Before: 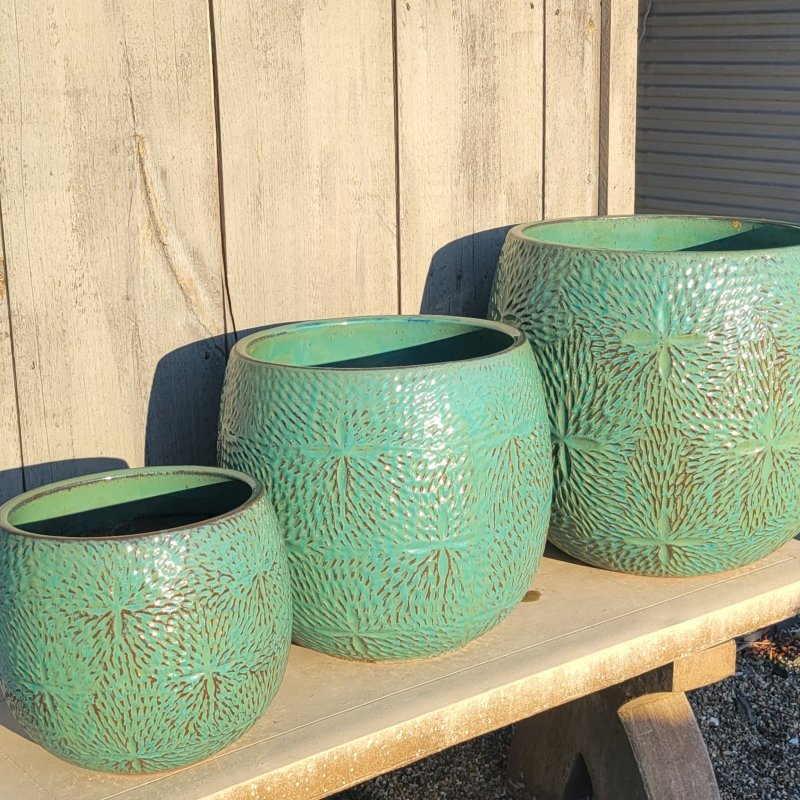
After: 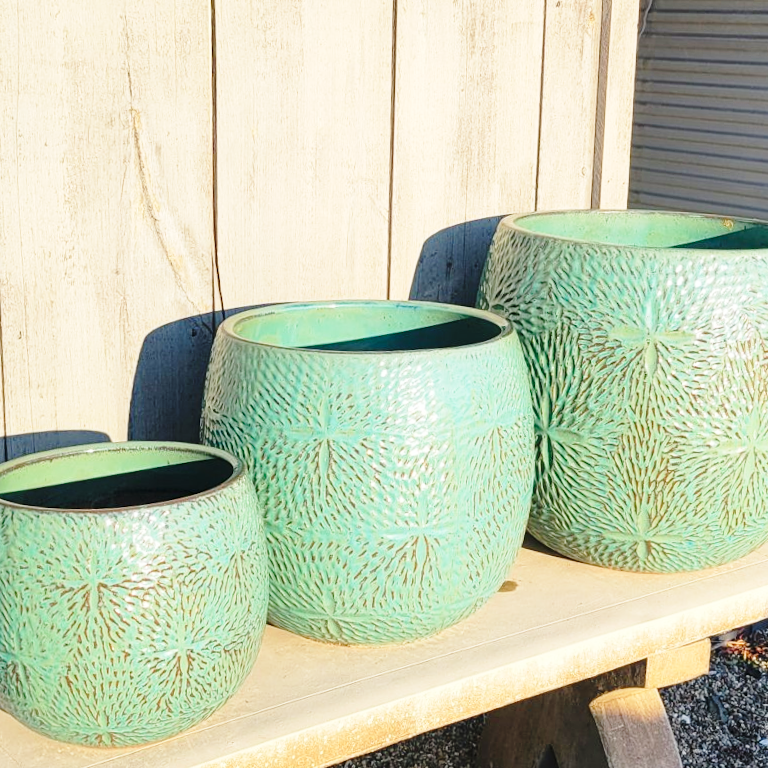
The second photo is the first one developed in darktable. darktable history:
contrast equalizer: y [[0.5, 0.5, 0.472, 0.5, 0.5, 0.5], [0.5 ×6], [0.5 ×6], [0 ×6], [0 ×6]]
crop and rotate: angle -2.38°
base curve: curves: ch0 [(0, 0) (0.028, 0.03) (0.121, 0.232) (0.46, 0.748) (0.859, 0.968) (1, 1)], preserve colors none
